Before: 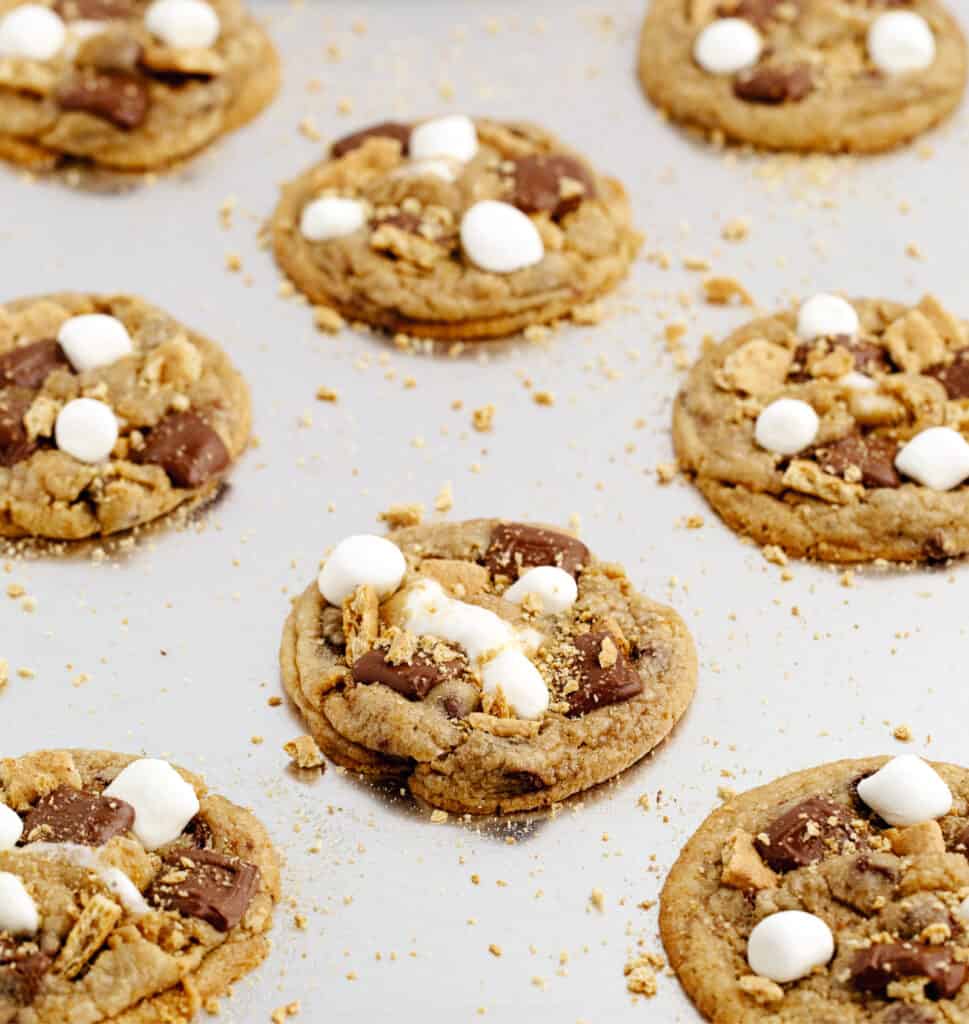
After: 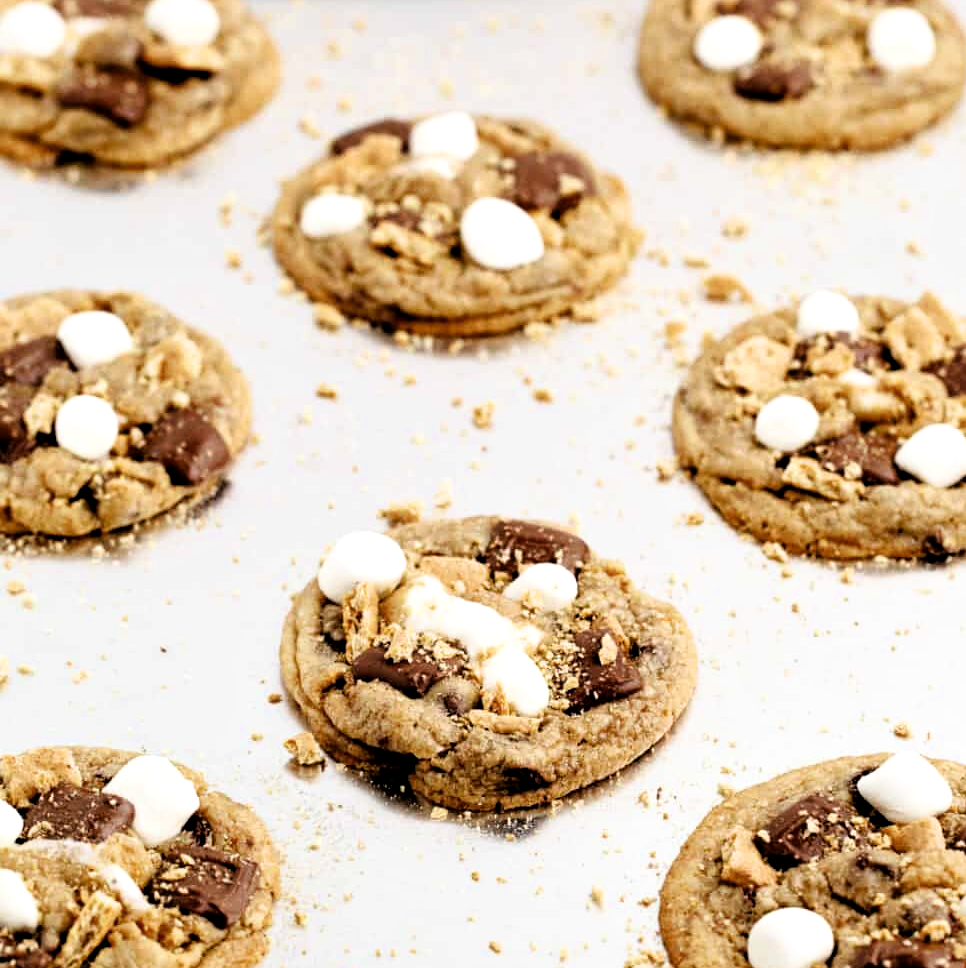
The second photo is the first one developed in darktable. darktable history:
filmic rgb: black relative exposure -3.66 EV, white relative exposure 2.44 EV, hardness 3.28
crop: top 0.353%, right 0.262%, bottom 5.089%
local contrast: mode bilateral grid, contrast 21, coarseness 50, detail 119%, midtone range 0.2
